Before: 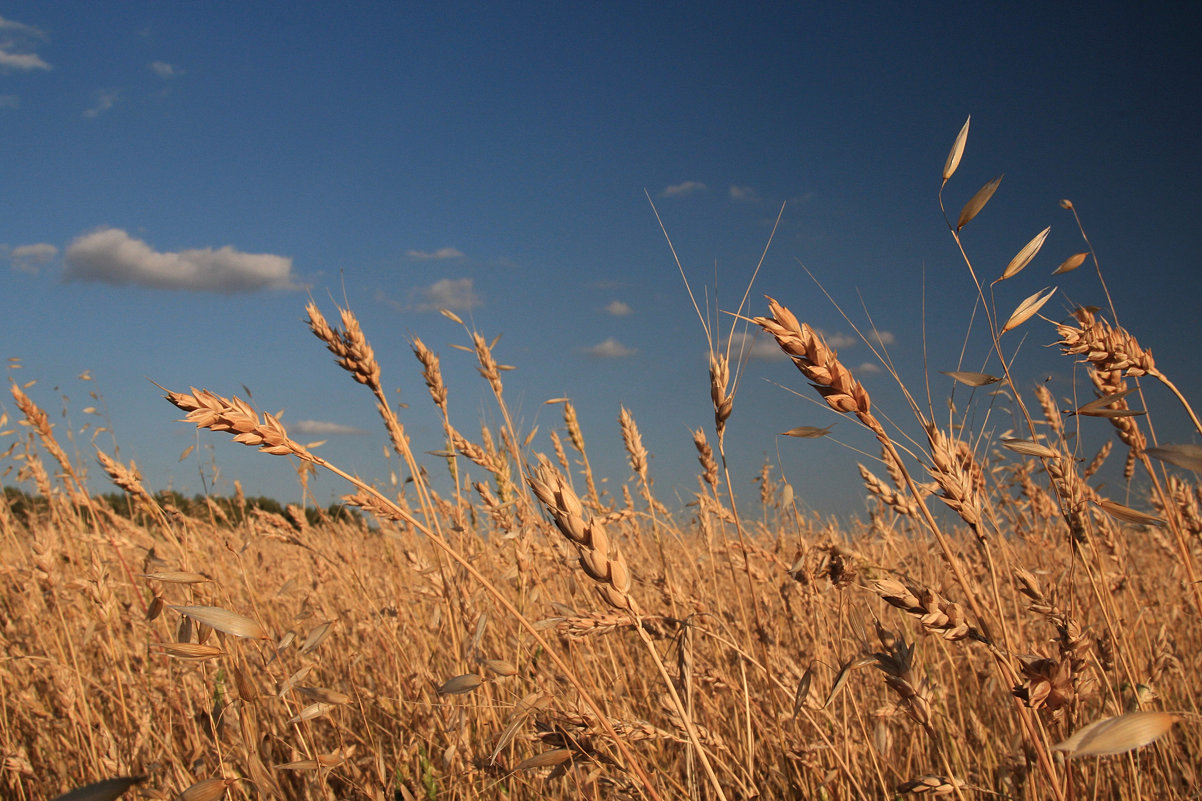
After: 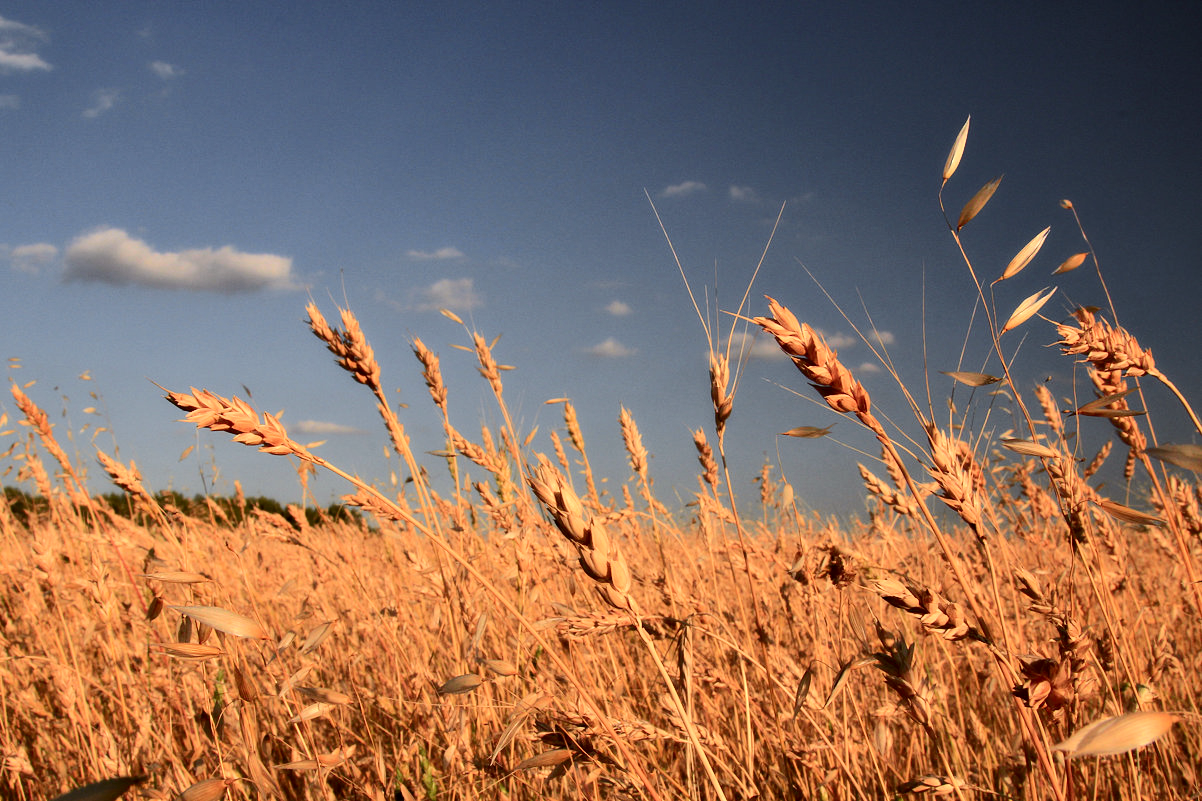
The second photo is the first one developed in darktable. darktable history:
tone curve: curves: ch0 [(0, 0) (0.239, 0.248) (0.508, 0.606) (0.828, 0.878) (1, 1)]; ch1 [(0, 0) (0.401, 0.42) (0.442, 0.47) (0.492, 0.498) (0.511, 0.516) (0.555, 0.586) (0.681, 0.739) (1, 1)]; ch2 [(0, 0) (0.411, 0.433) (0.5, 0.504) (0.545, 0.574) (1, 1)], color space Lab, independent channels, preserve colors none
contrast equalizer: y [[0.514, 0.573, 0.581, 0.508, 0.5, 0.5], [0.5 ×6], [0.5 ×6], [0 ×6], [0 ×6]]
